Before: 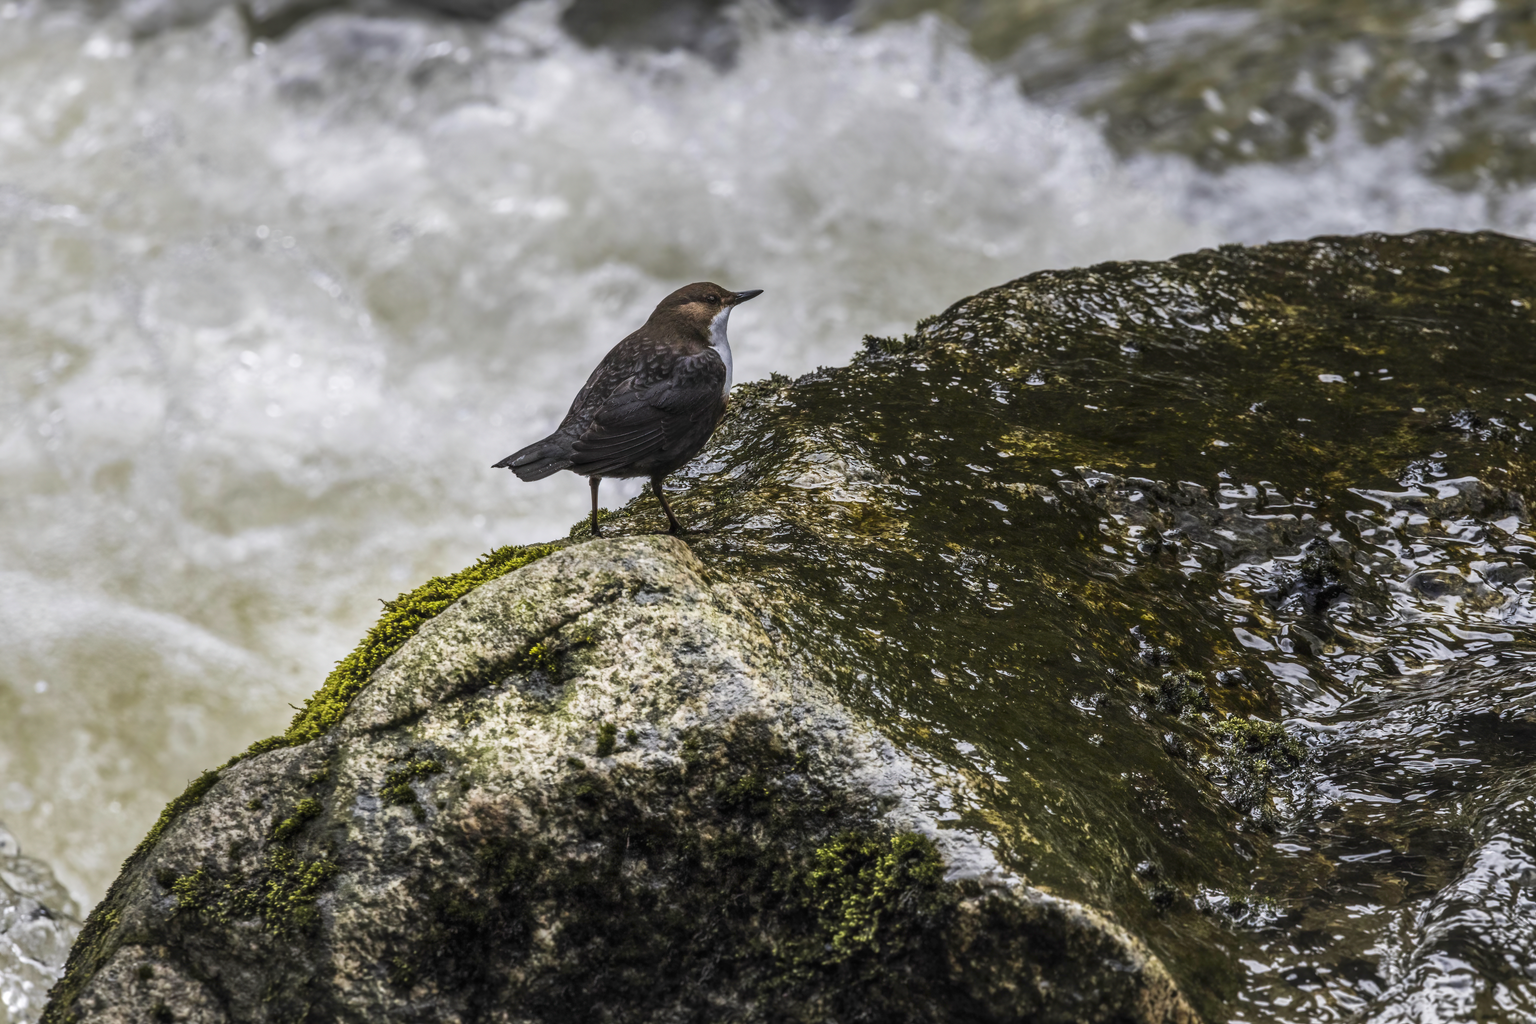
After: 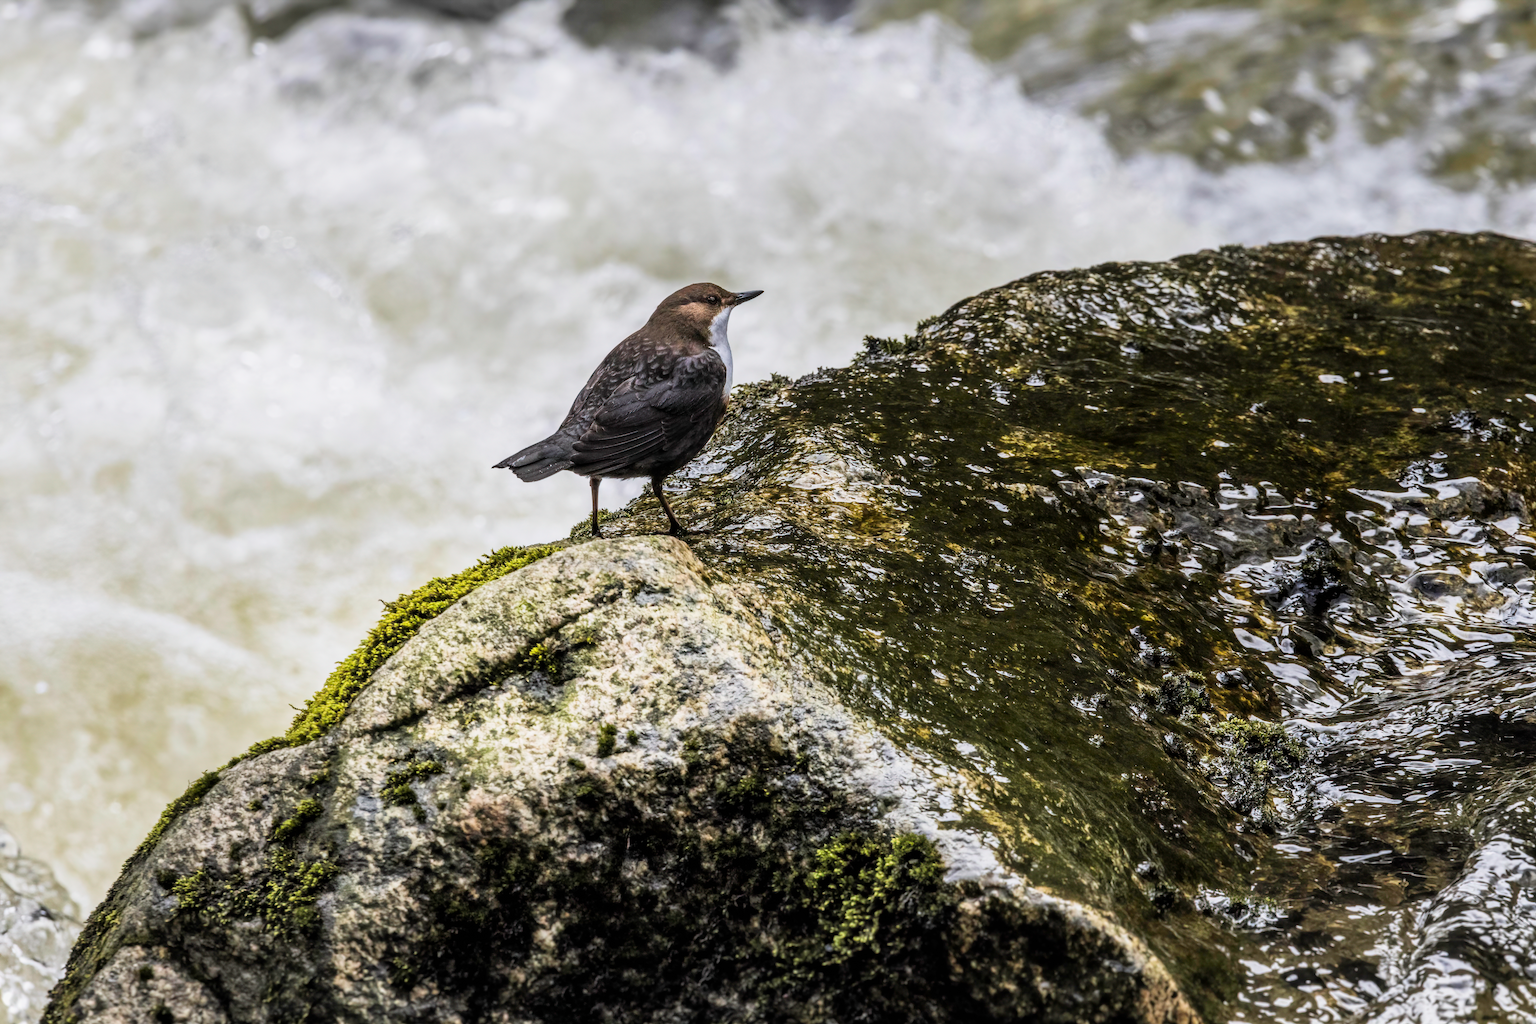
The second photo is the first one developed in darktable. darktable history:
exposure: black level correction 0.001, exposure 0.5 EV, compensate exposure bias true, compensate highlight preservation false
filmic rgb: white relative exposure 3.9 EV, hardness 4.26
